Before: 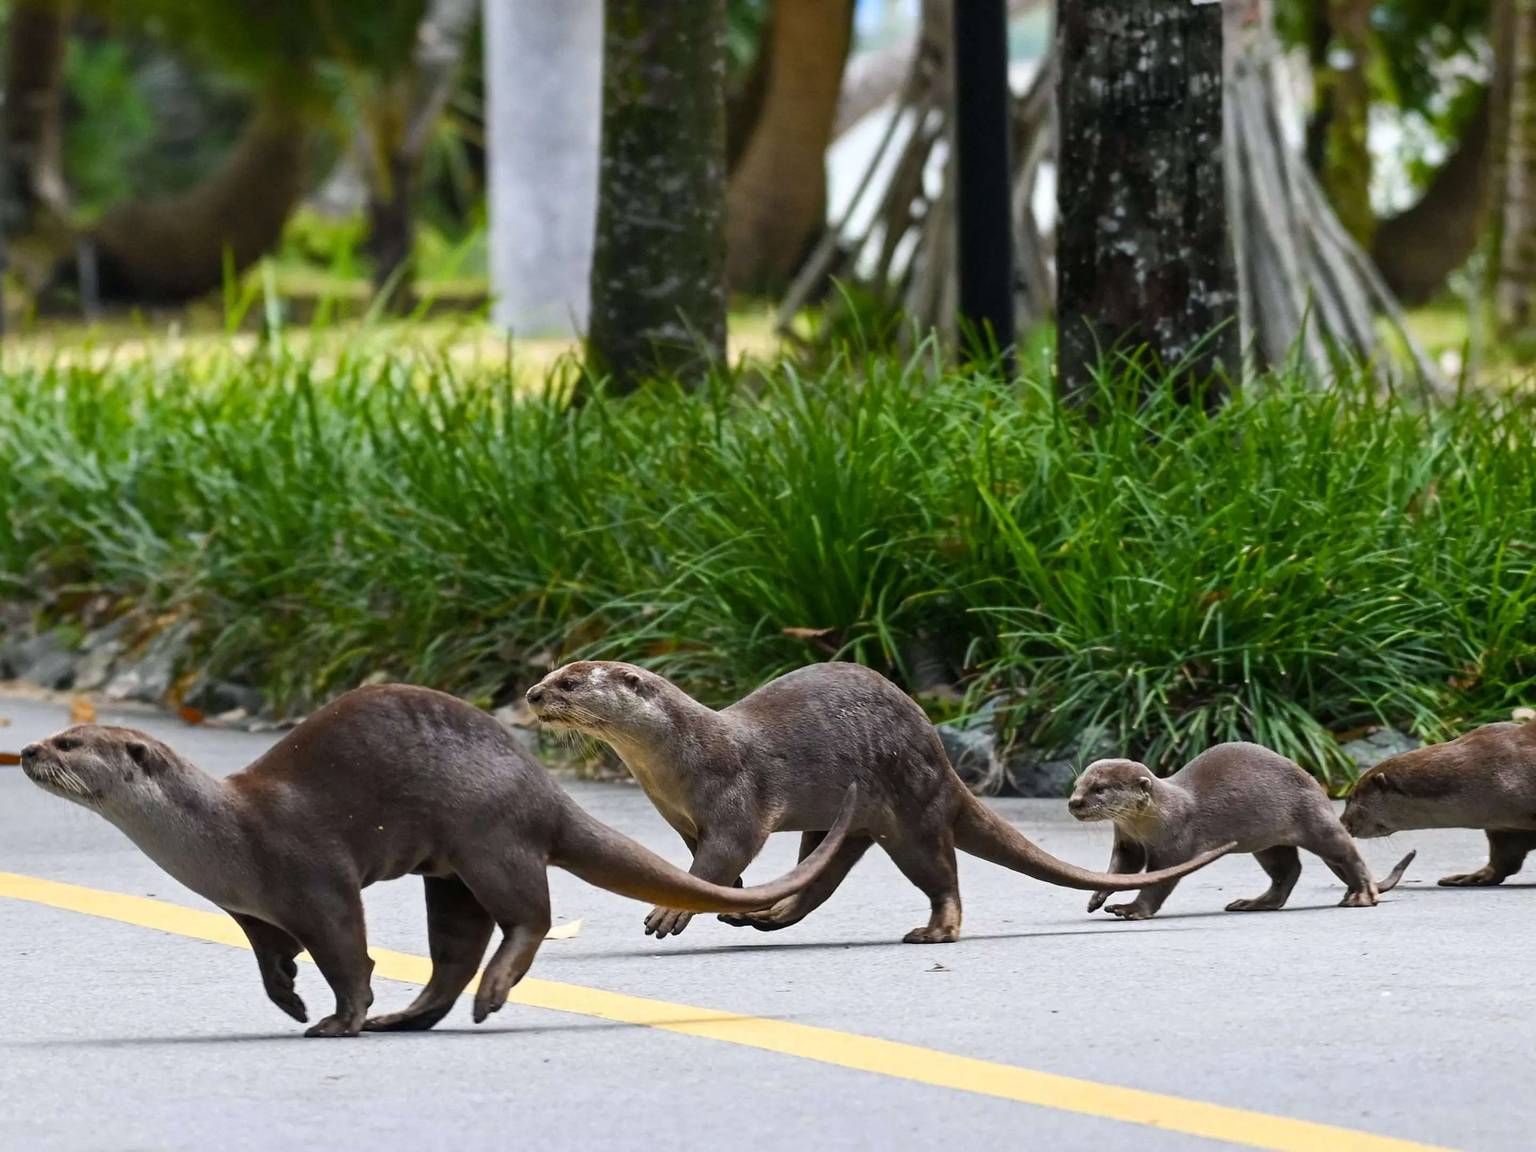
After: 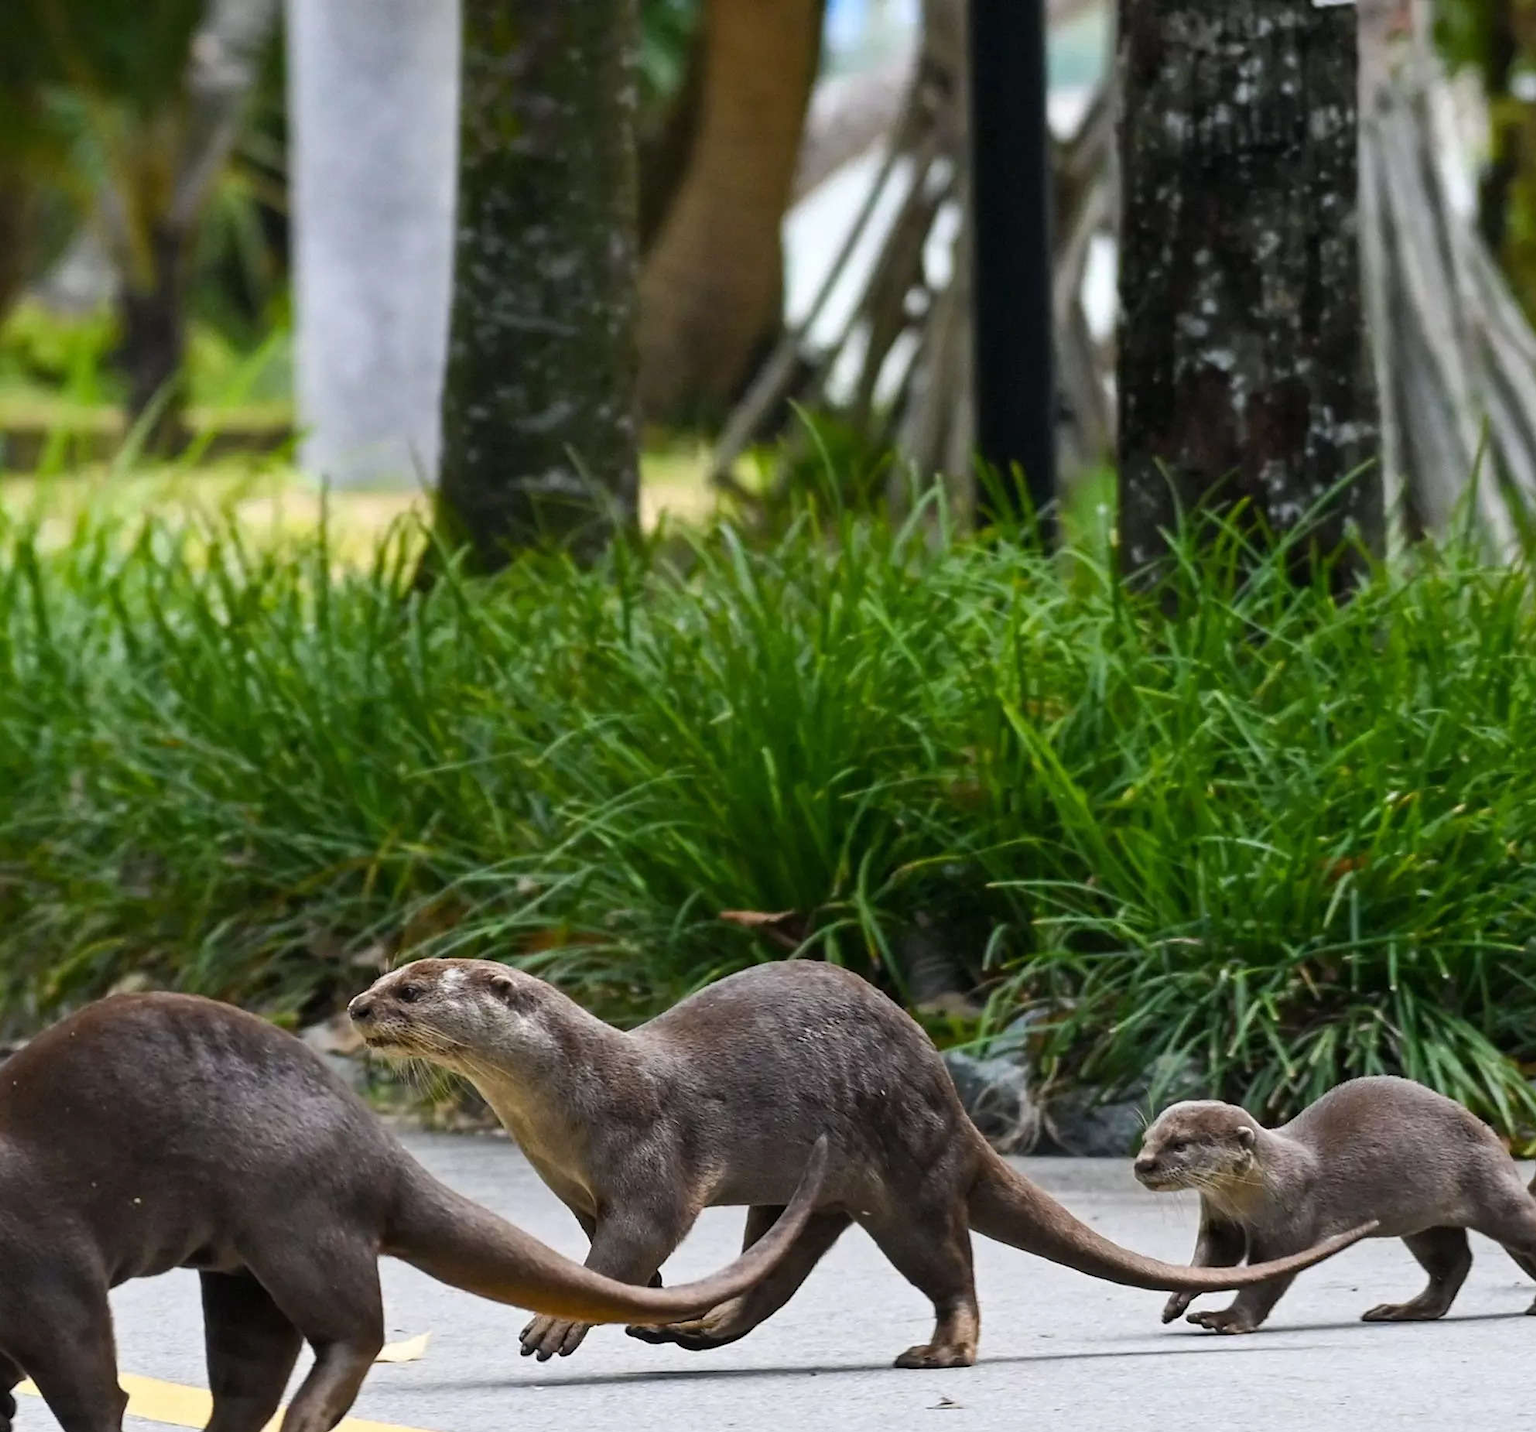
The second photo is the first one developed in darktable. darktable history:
crop: left 18.636%, right 12.381%, bottom 14.24%
